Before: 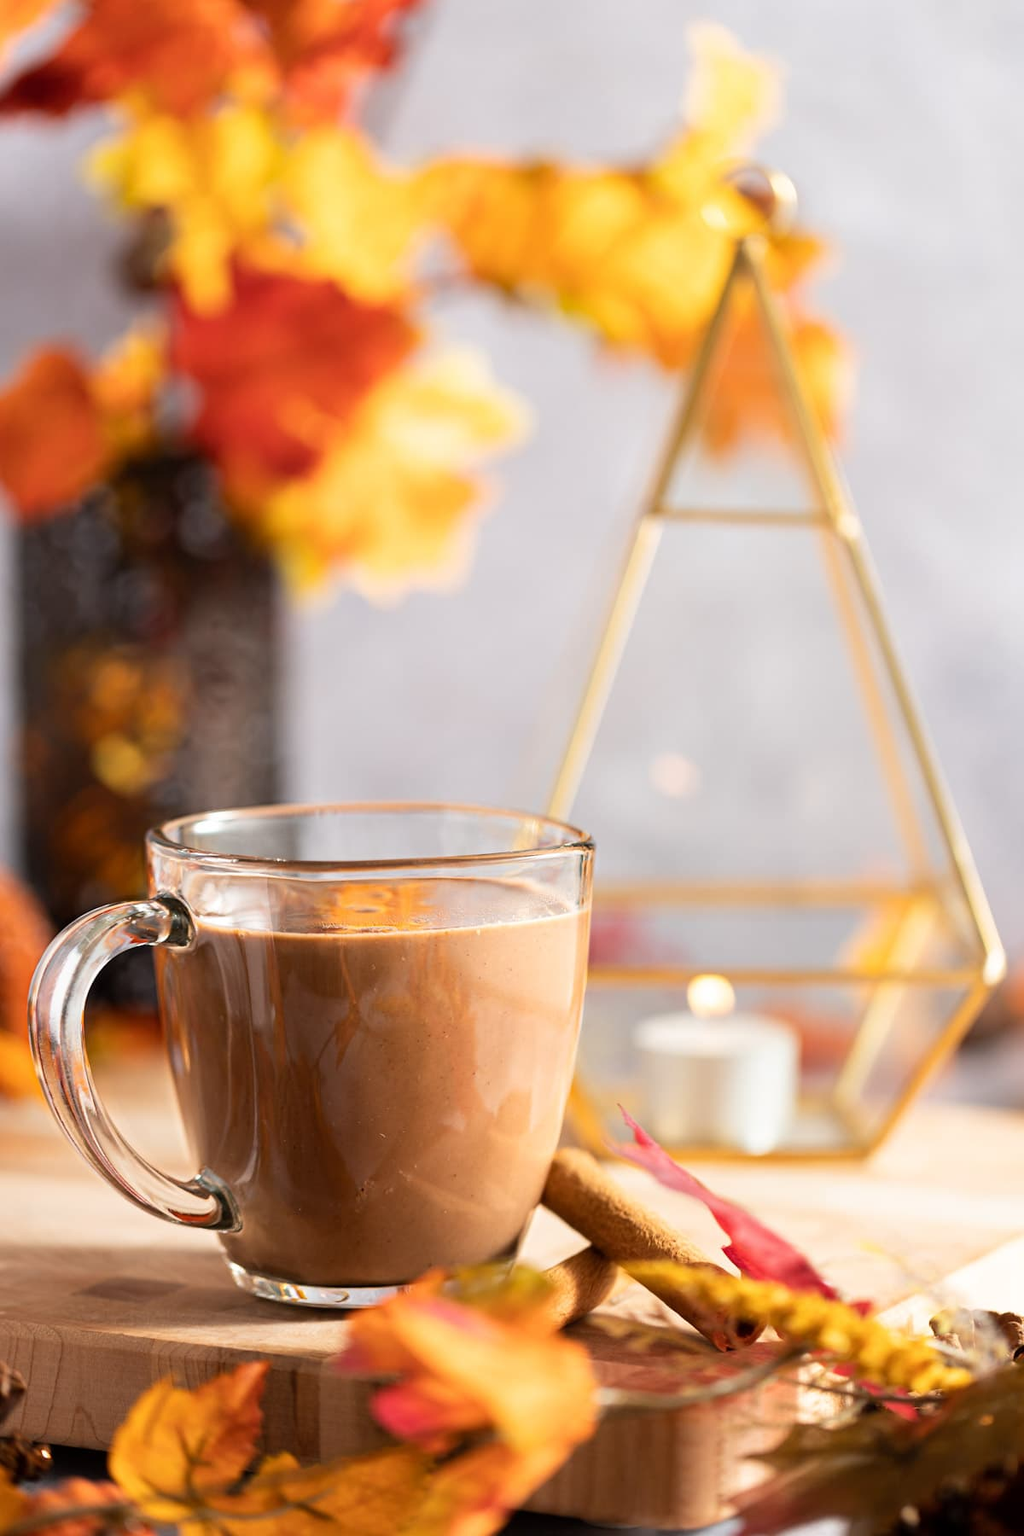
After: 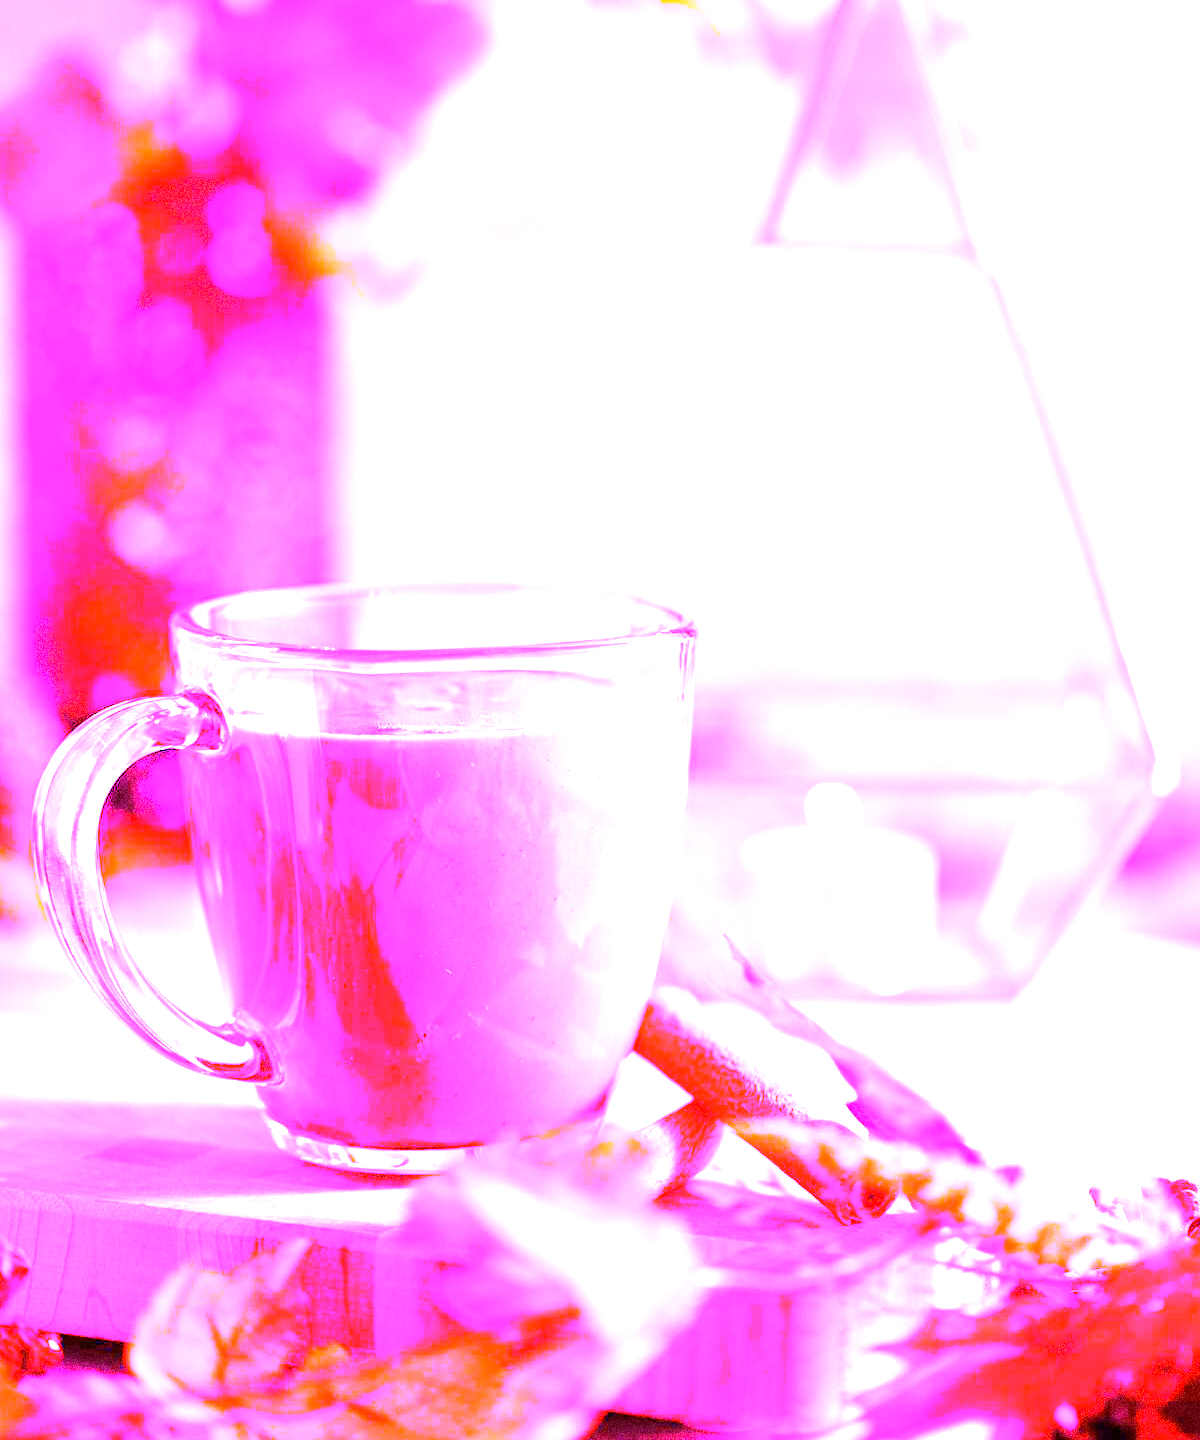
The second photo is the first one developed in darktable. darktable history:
crop and rotate: top 19.998%
exposure: exposure 0.999 EV, compensate highlight preservation false
white balance: red 8, blue 8
grain: strength 49.07%
